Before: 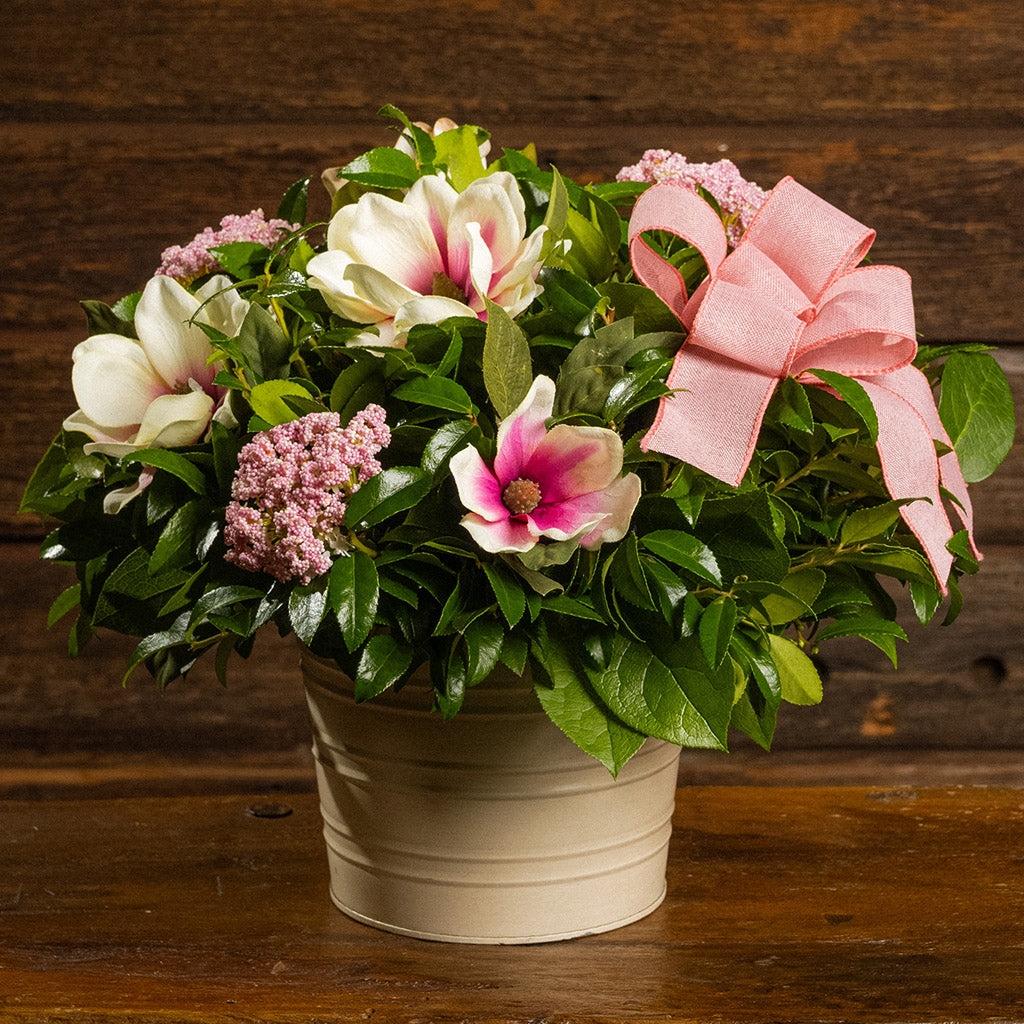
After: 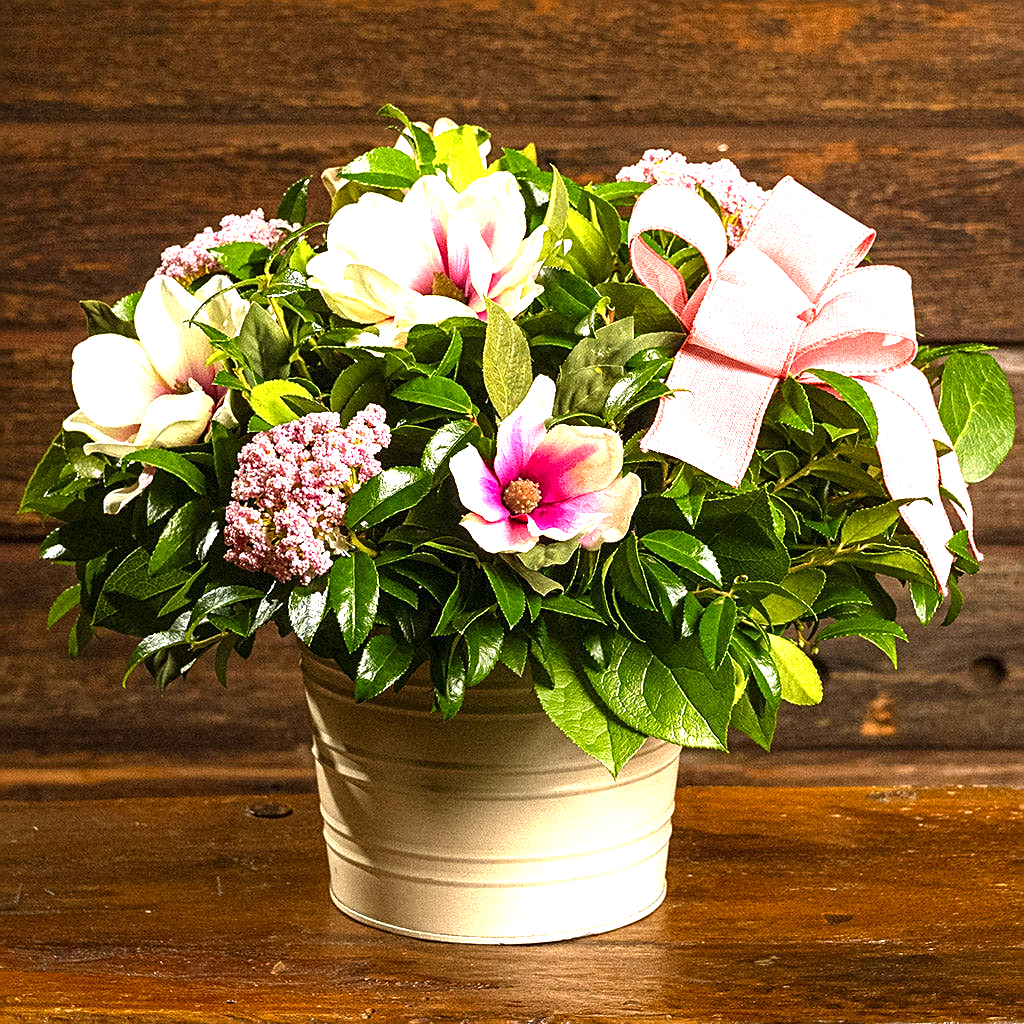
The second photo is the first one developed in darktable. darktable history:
sharpen: on, module defaults
contrast brightness saturation: brightness -0.092
exposure: black level correction 0, exposure 1.615 EV, compensate exposure bias true, compensate highlight preservation false
